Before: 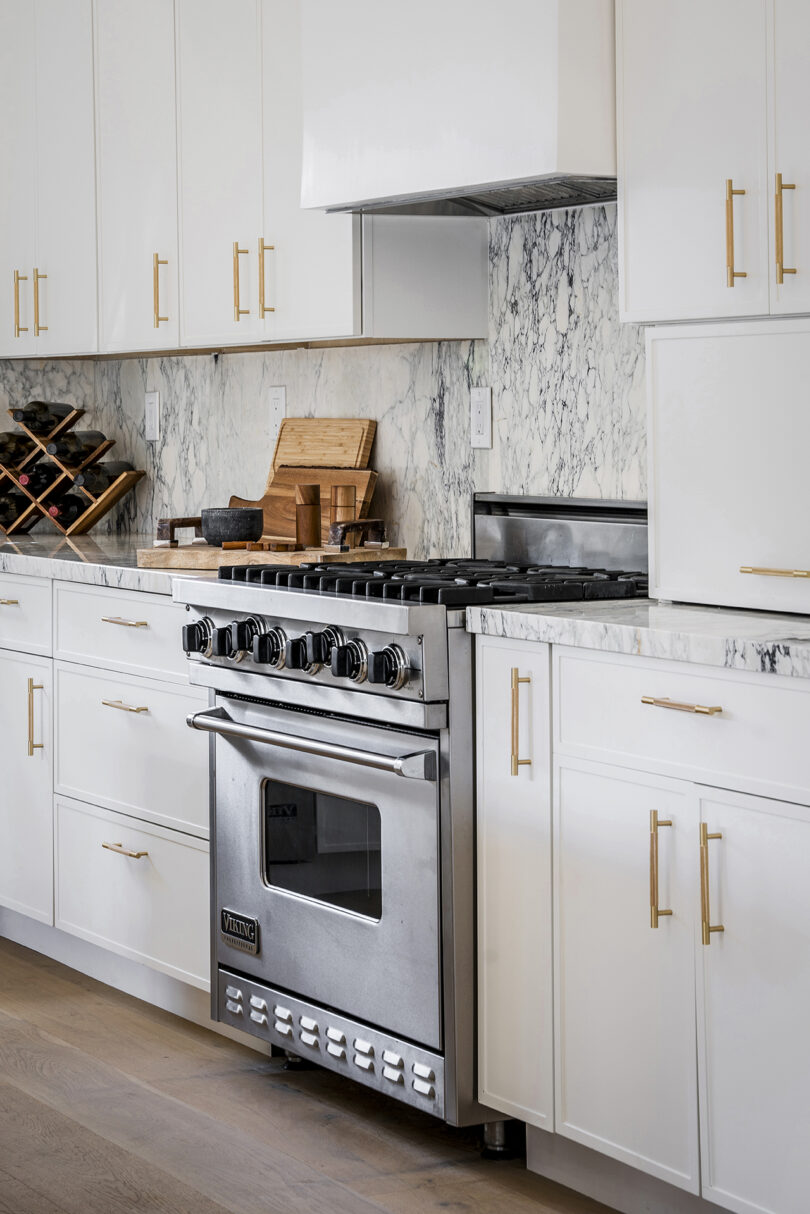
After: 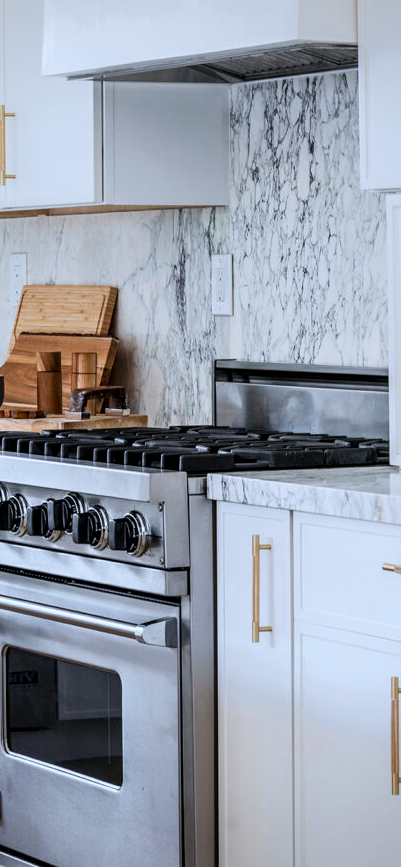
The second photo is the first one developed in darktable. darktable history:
crop: left 32.075%, top 10.976%, right 18.355%, bottom 17.596%
color calibration: x 0.37, y 0.382, temperature 4313.32 K
vignetting: fall-off radius 93.87%
